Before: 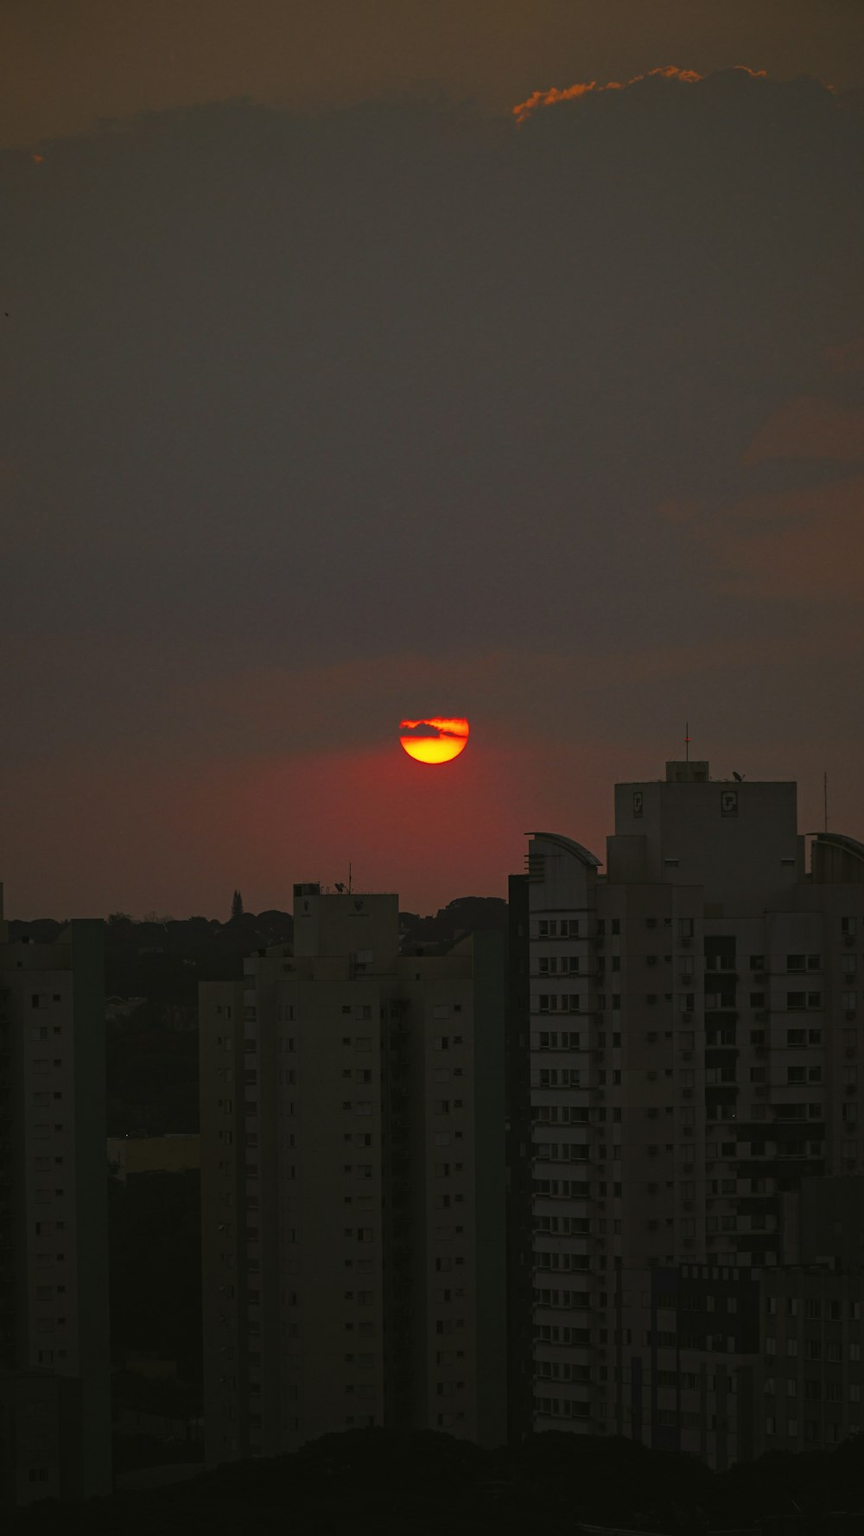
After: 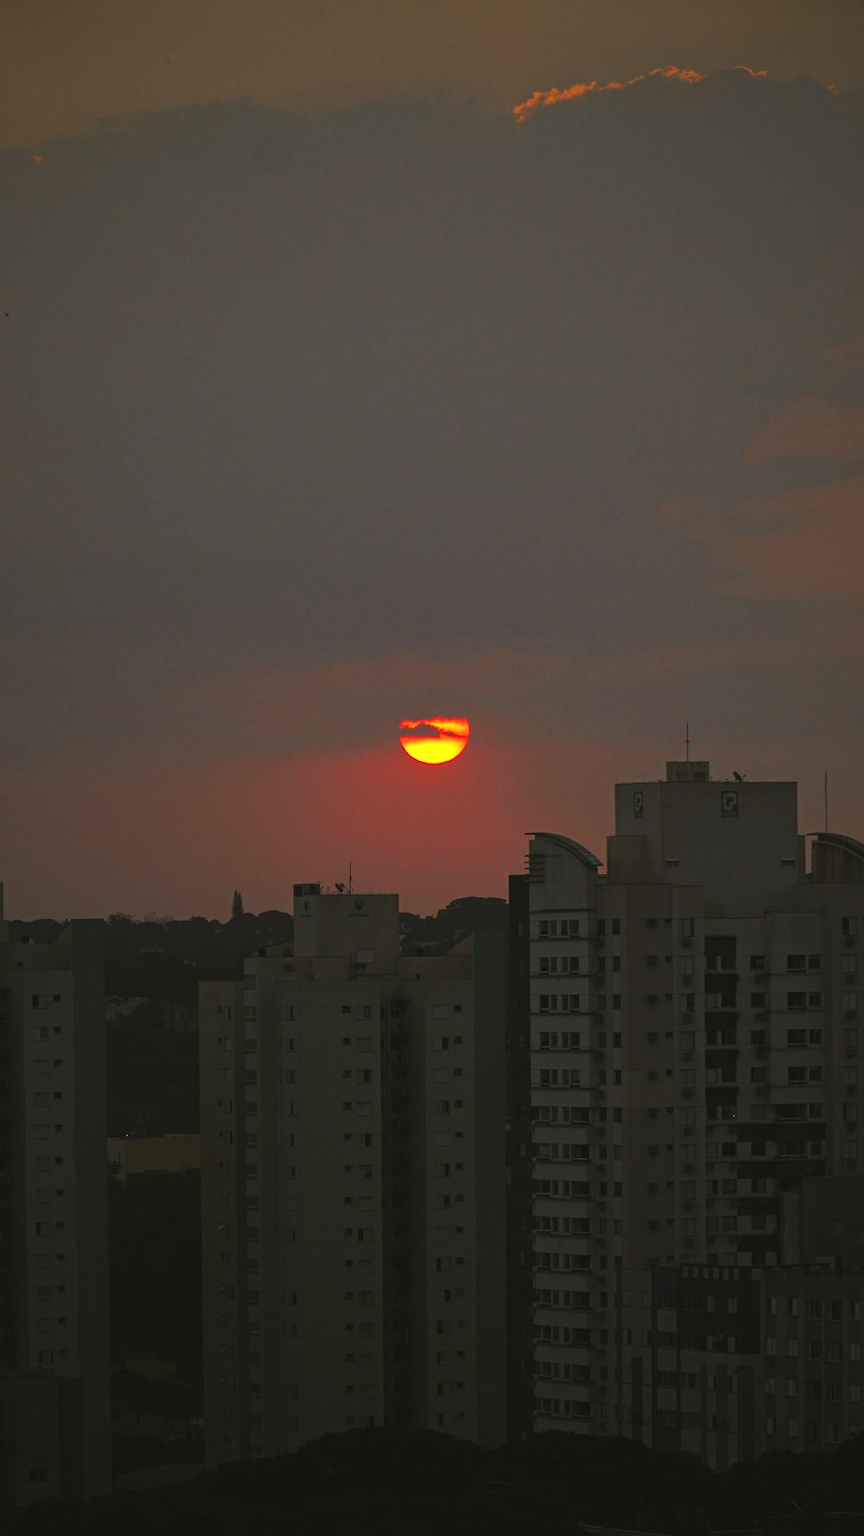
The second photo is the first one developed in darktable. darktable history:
tone equalizer: on, module defaults
exposure: black level correction 0, exposure 0.68 EV, compensate exposure bias true, compensate highlight preservation false
